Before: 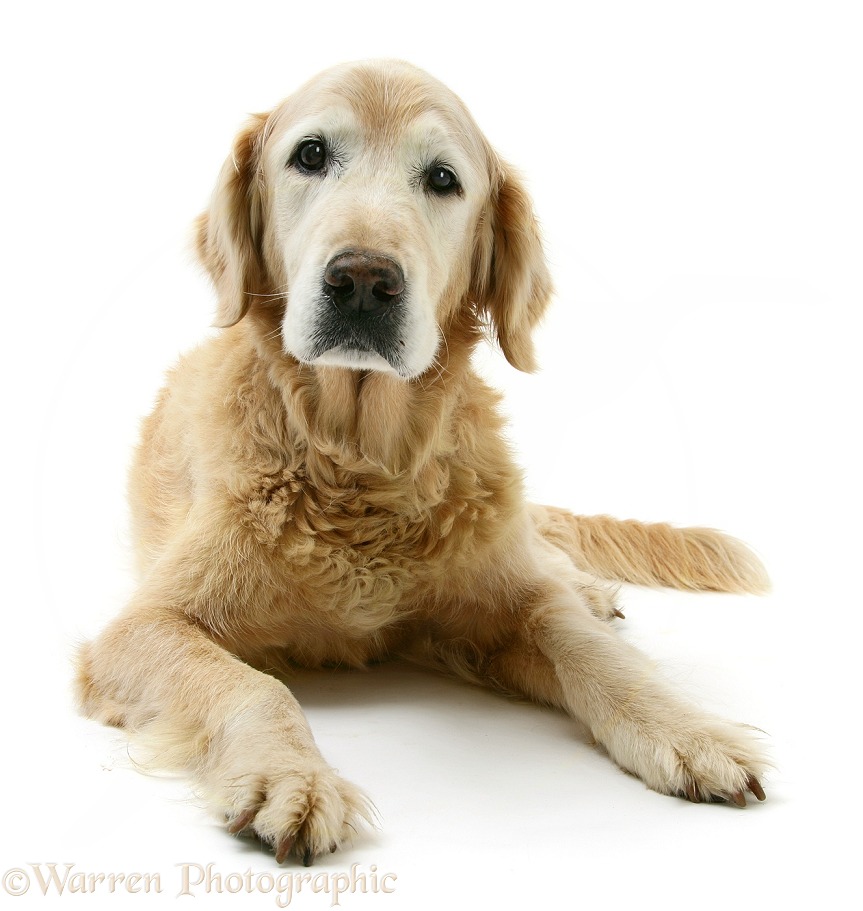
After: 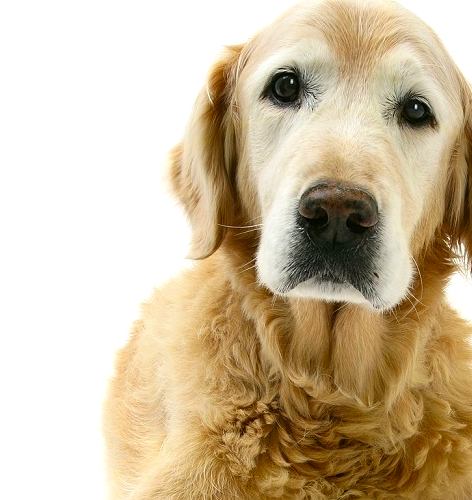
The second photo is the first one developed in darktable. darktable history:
crop and rotate: left 3.047%, top 7.509%, right 42.236%, bottom 37.598%
color balance: contrast 6.48%, output saturation 113.3%
